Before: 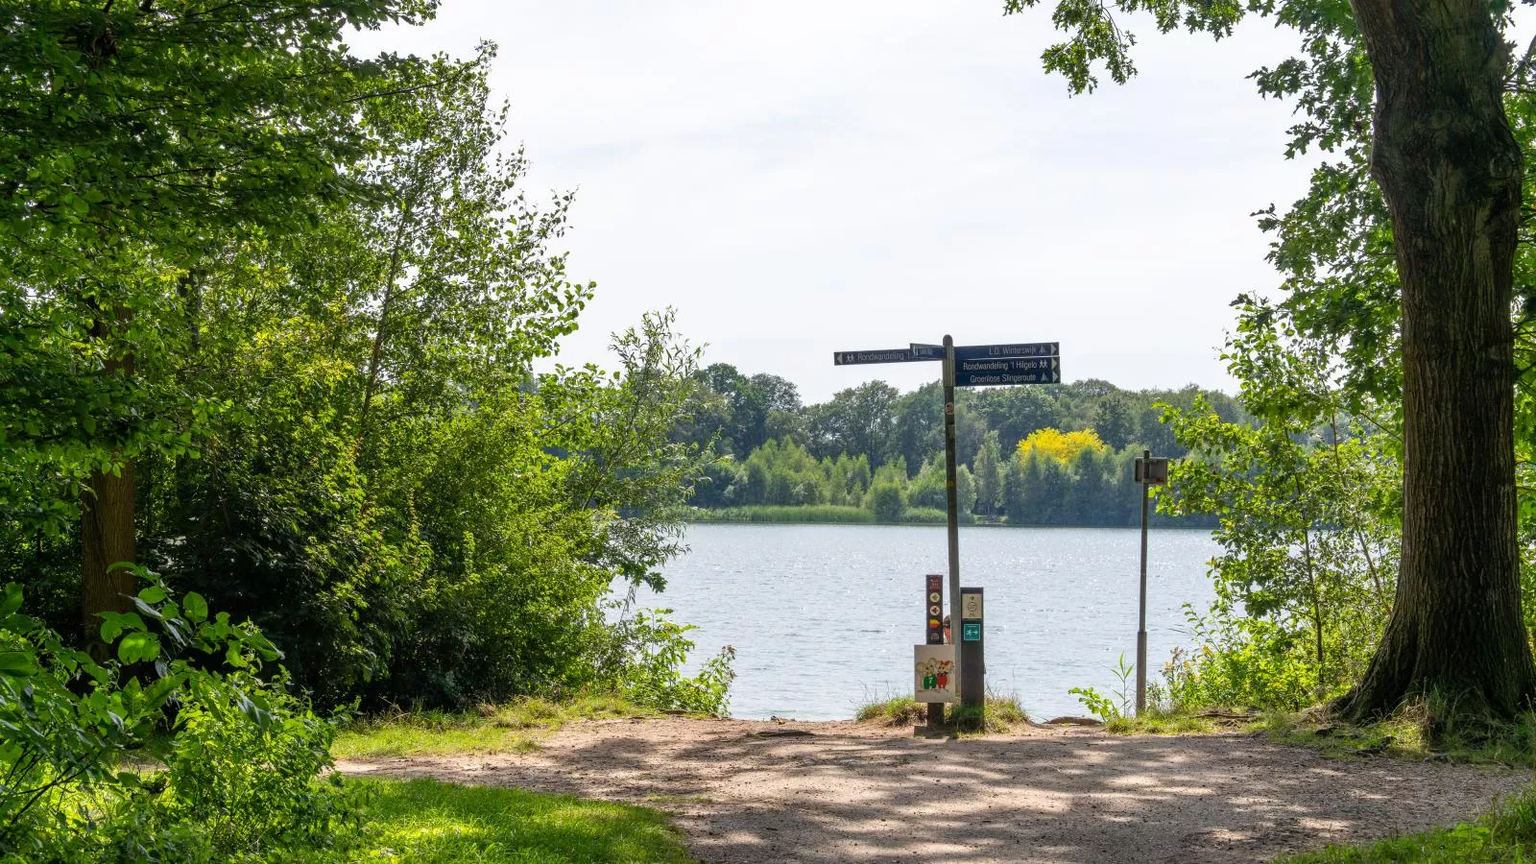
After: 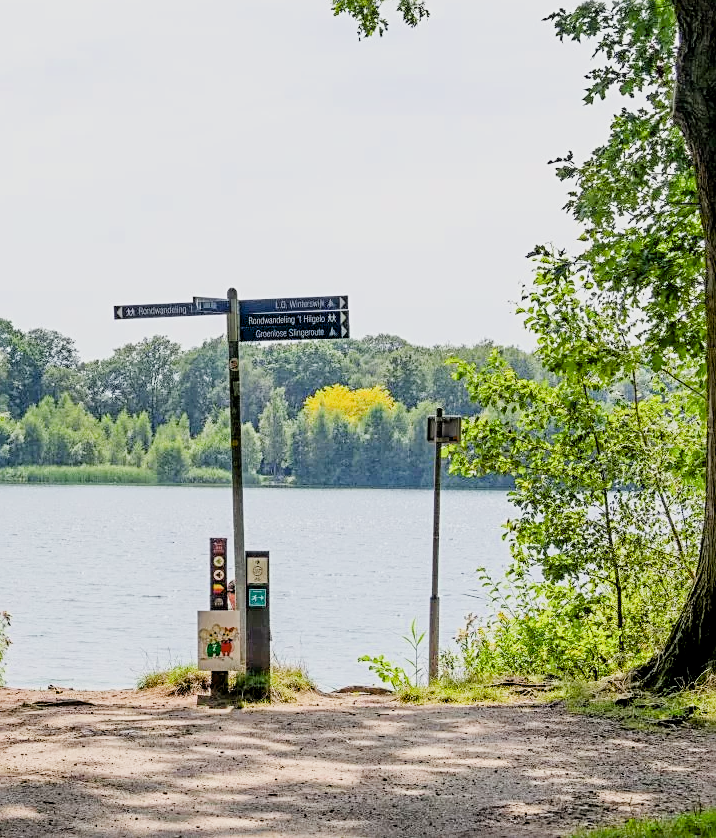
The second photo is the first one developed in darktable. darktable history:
crop: left 47.247%, top 6.818%, right 8.001%
sharpen: radius 2.756
filmic rgb: black relative exposure -6.81 EV, white relative exposure 5.83 EV, hardness 2.71, enable highlight reconstruction true
exposure: black level correction 0.008, exposure 0.967 EV, compensate exposure bias true, compensate highlight preservation false
